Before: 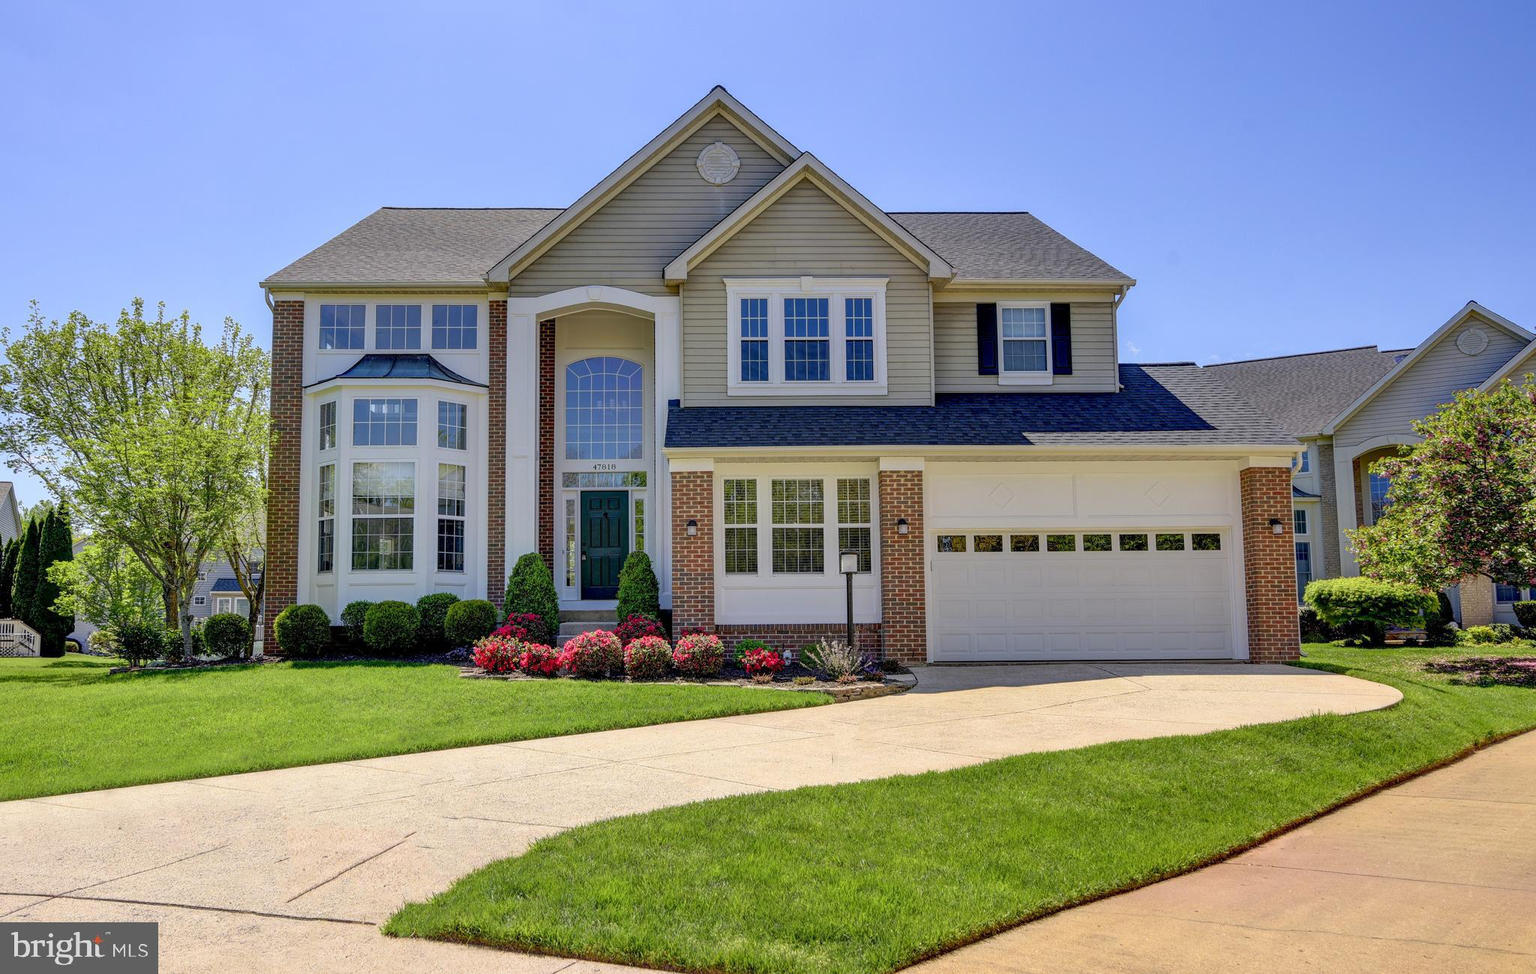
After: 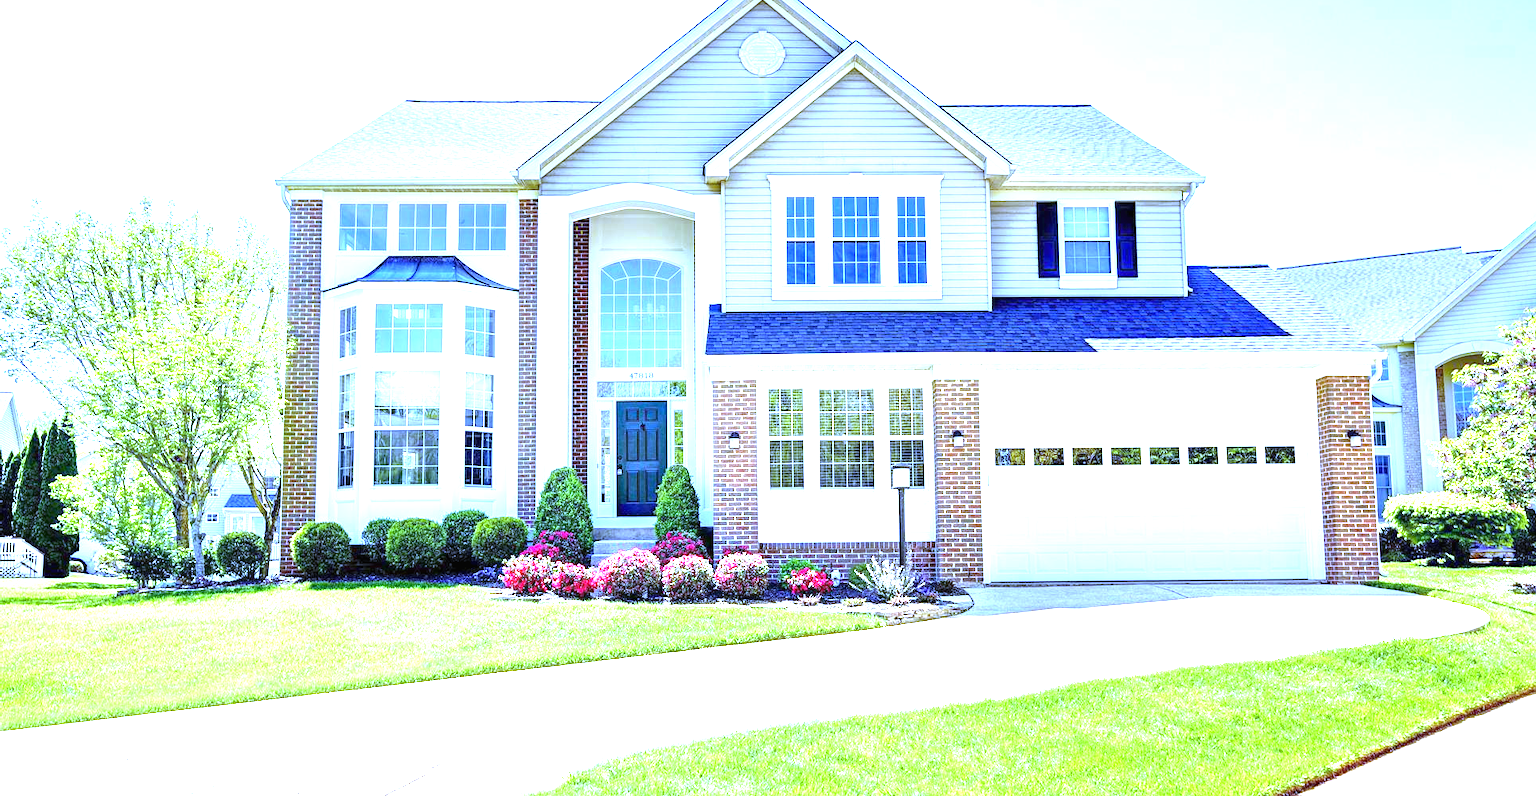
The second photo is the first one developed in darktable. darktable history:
crop and rotate: angle 0.03°, top 11.643%, right 5.651%, bottom 11.189%
exposure: black level correction 0, exposure 0.7 EV, compensate exposure bias true, compensate highlight preservation false
white balance: red 0.766, blue 1.537
